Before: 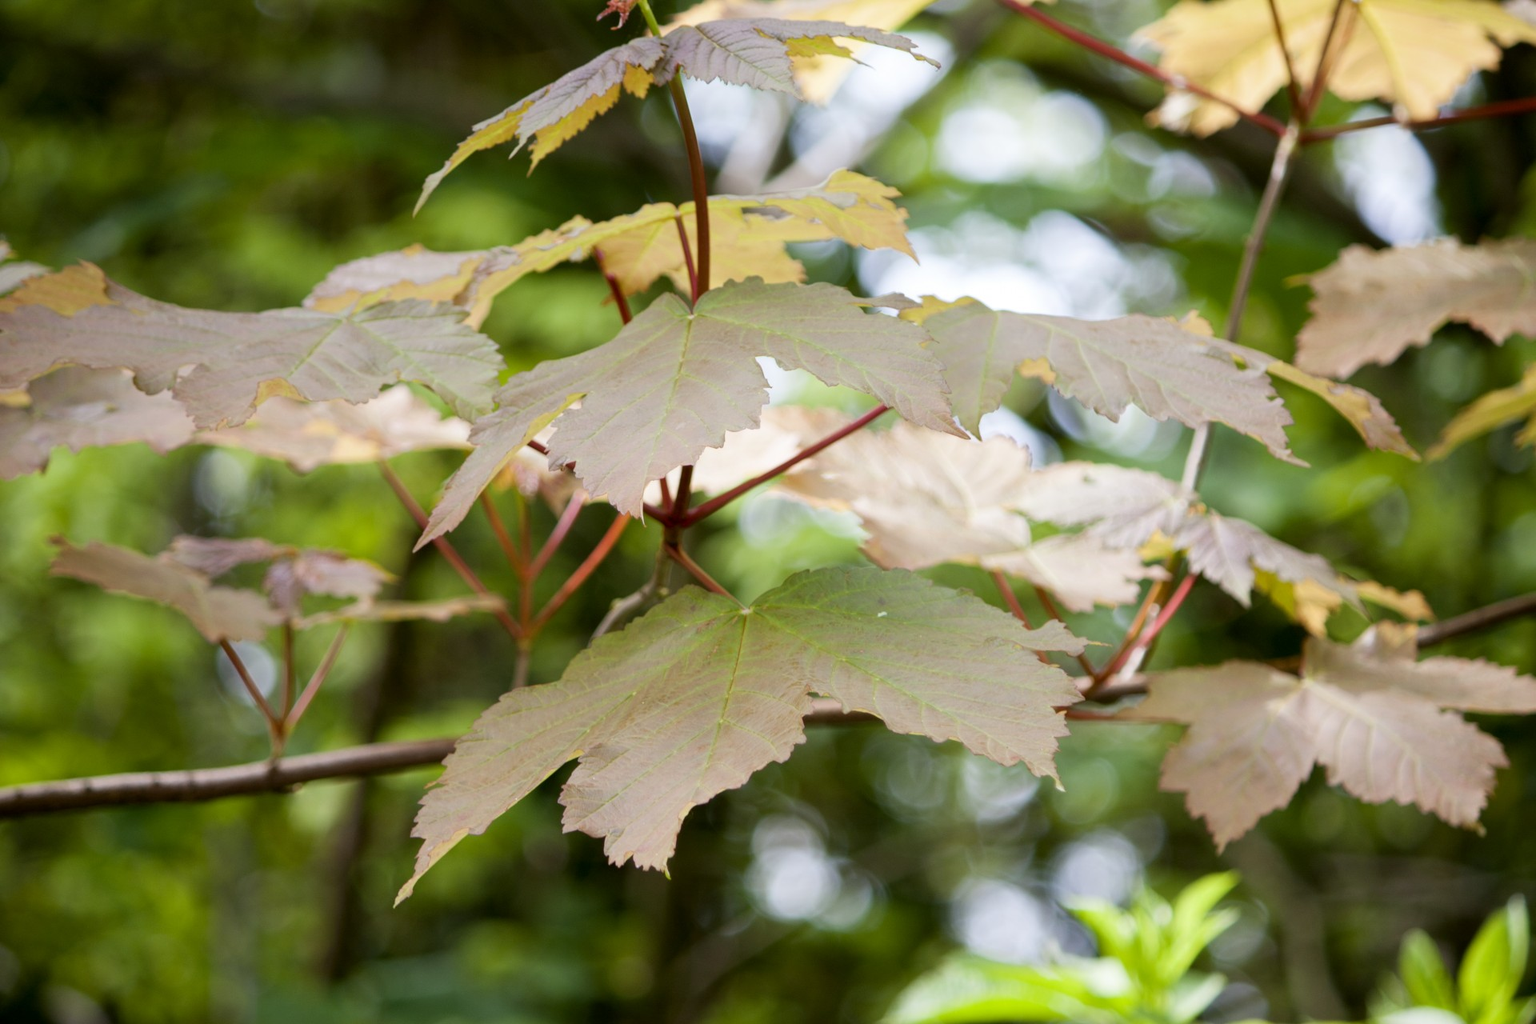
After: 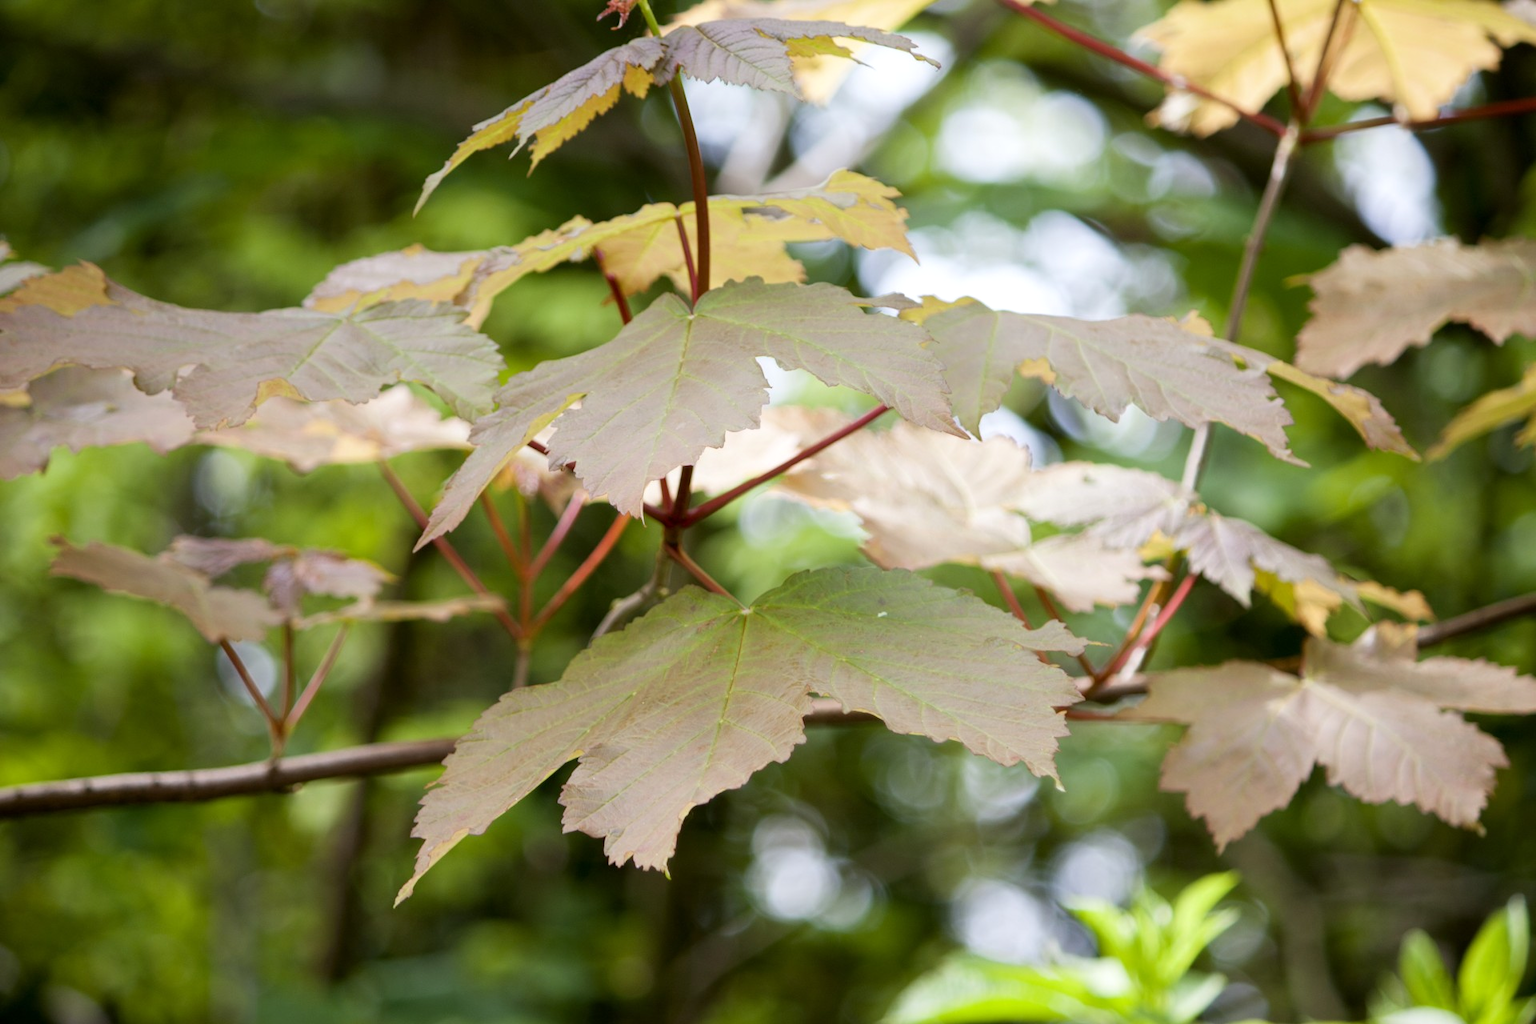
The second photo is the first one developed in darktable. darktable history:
exposure: exposure 0.076 EV, compensate exposure bias true, compensate highlight preservation false
